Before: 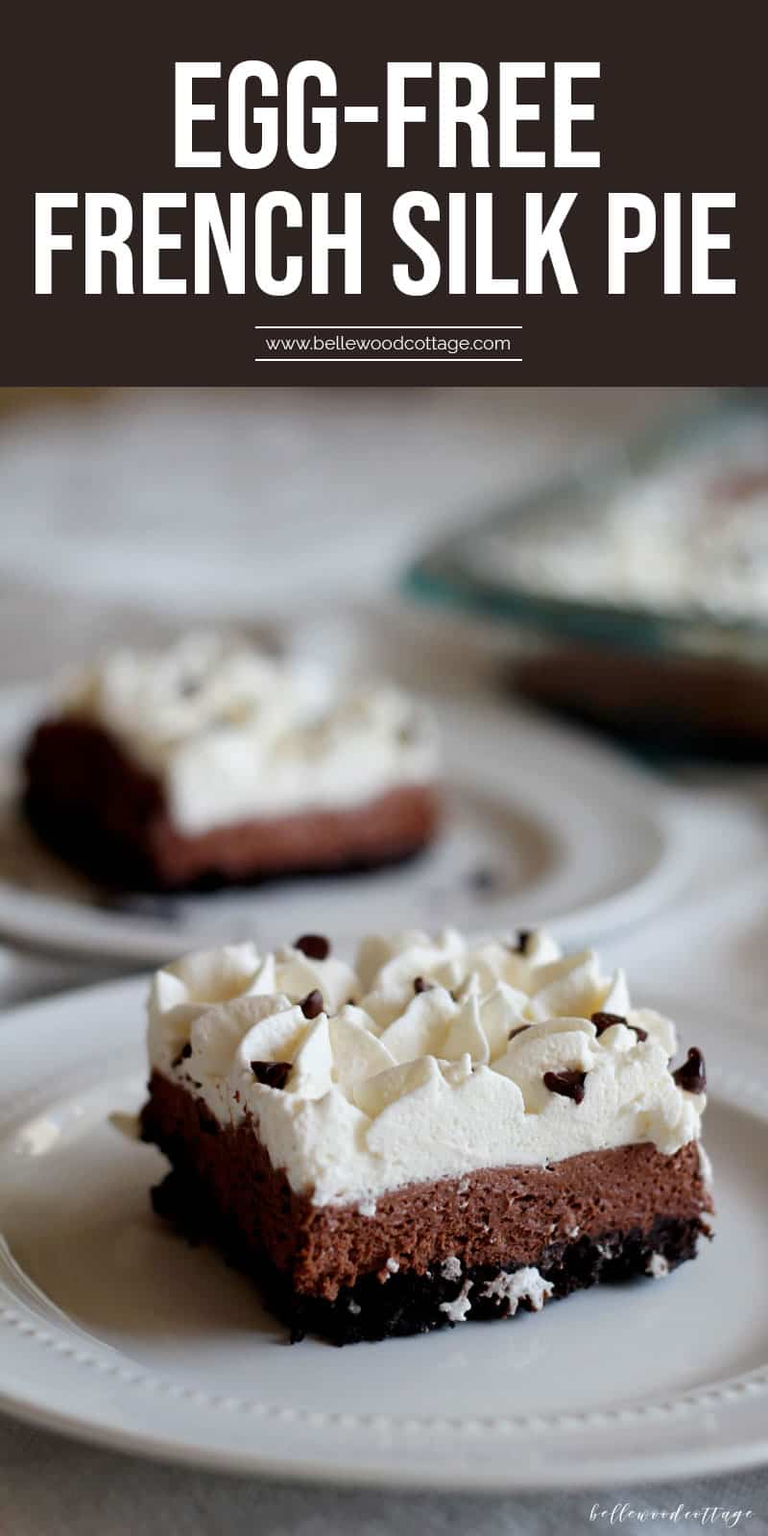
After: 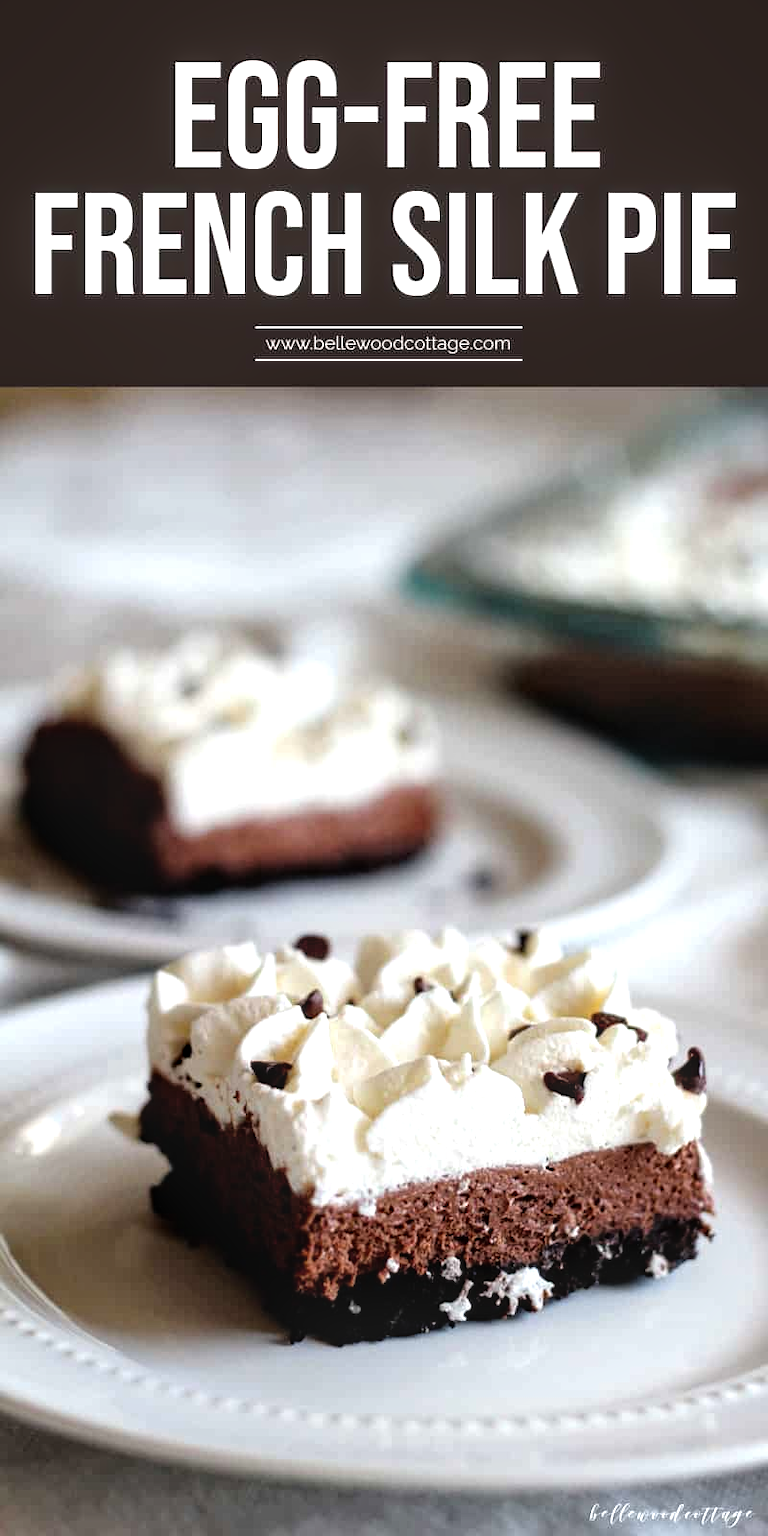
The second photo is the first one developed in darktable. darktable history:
local contrast: on, module defaults
tone equalizer: -8 EV -0.752 EV, -7 EV -0.706 EV, -6 EV -0.6 EV, -5 EV -0.395 EV, -3 EV 0.386 EV, -2 EV 0.6 EV, -1 EV 0.699 EV, +0 EV 0.737 EV
